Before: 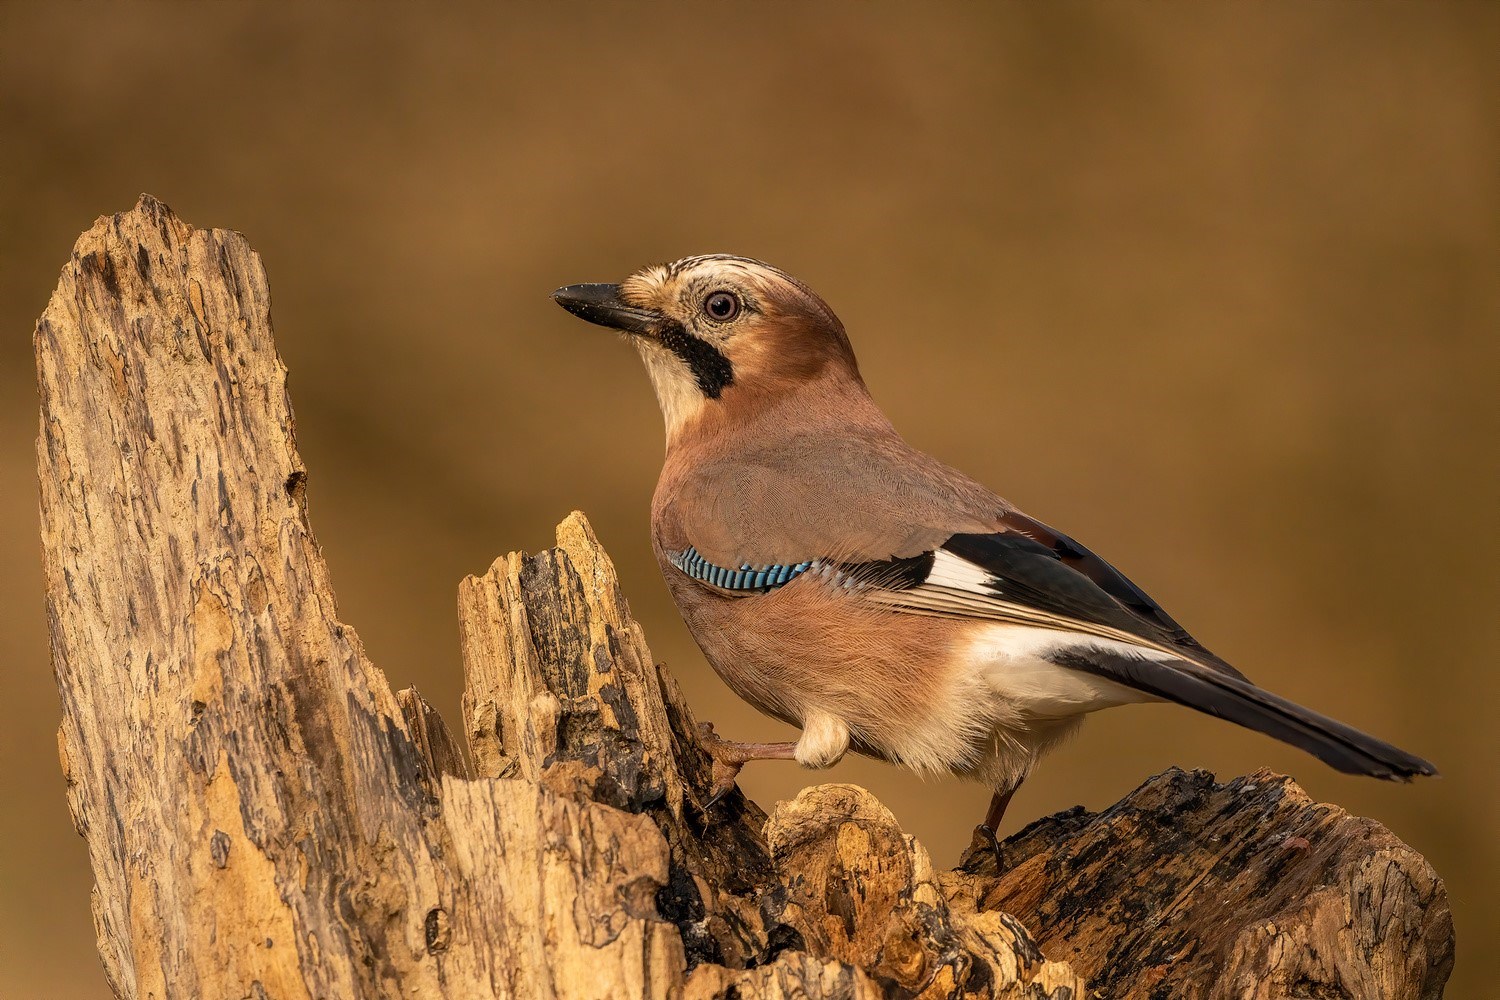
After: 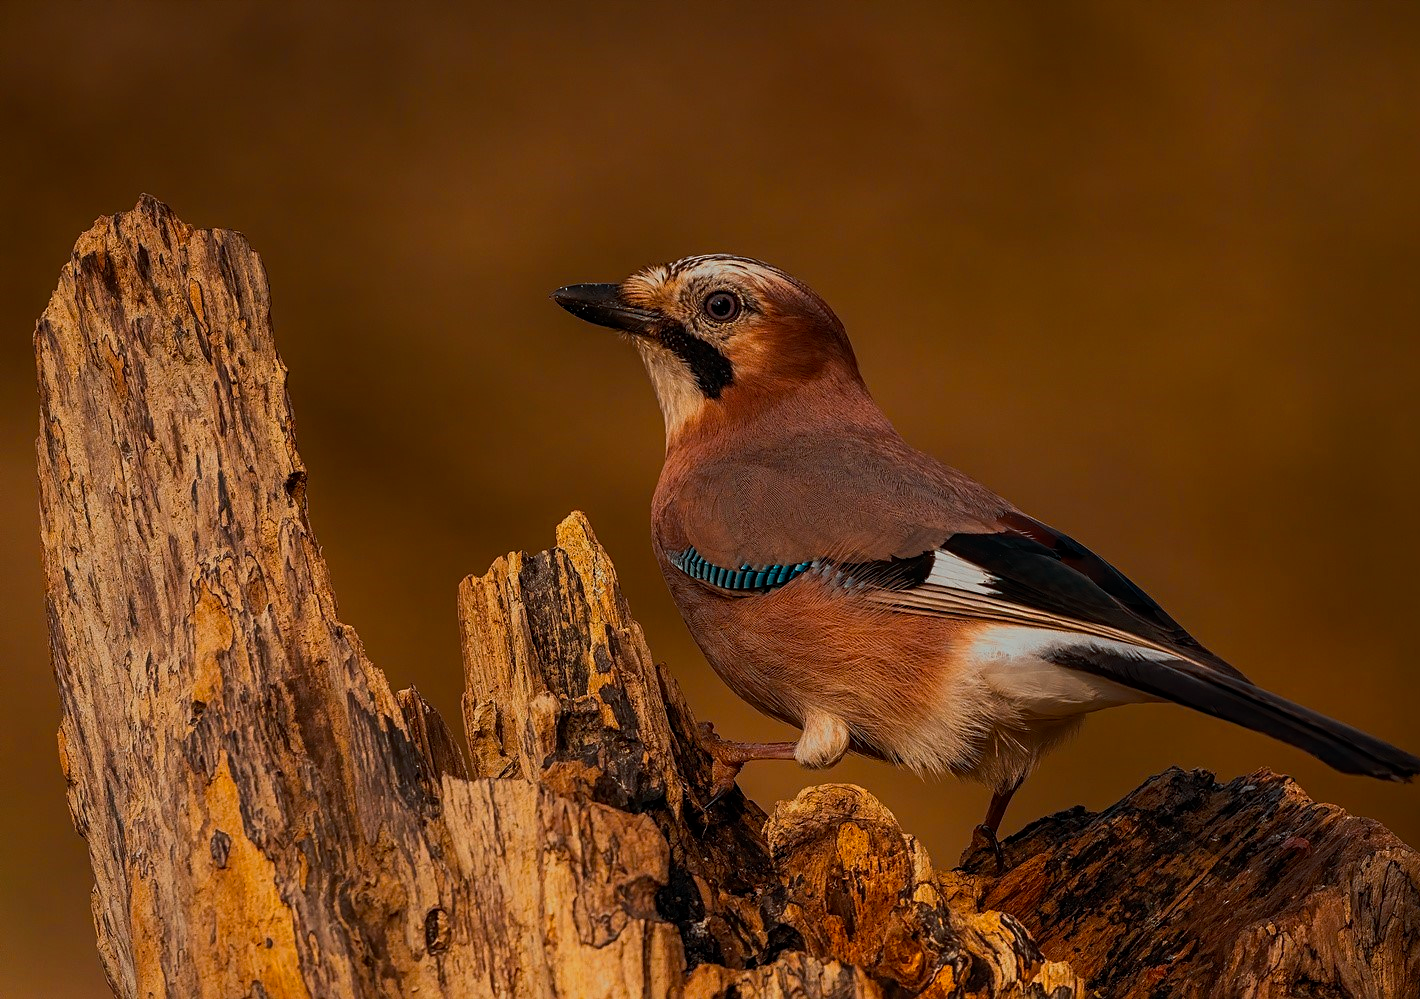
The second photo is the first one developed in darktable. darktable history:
tone equalizer: -8 EV -0.785 EV, -7 EV -0.666 EV, -6 EV -0.599 EV, -5 EV -0.39 EV, -3 EV 0.393 EV, -2 EV 0.6 EV, -1 EV 0.678 EV, +0 EV 0.735 EV, edges refinement/feathering 500, mask exposure compensation -1.57 EV, preserve details no
sharpen: radius 2.124, amount 0.38, threshold 0.011
exposure: exposure -2.067 EV, compensate exposure bias true, compensate highlight preservation false
crop and rotate: left 0%, right 5.333%
color calibration: output R [1.422, -0.35, -0.252, 0], output G [-0.238, 1.259, -0.084, 0], output B [-0.081, -0.196, 1.58, 0], output brightness [0.49, 0.671, -0.57, 0], x 0.34, y 0.355, temperature 5211.63 K
